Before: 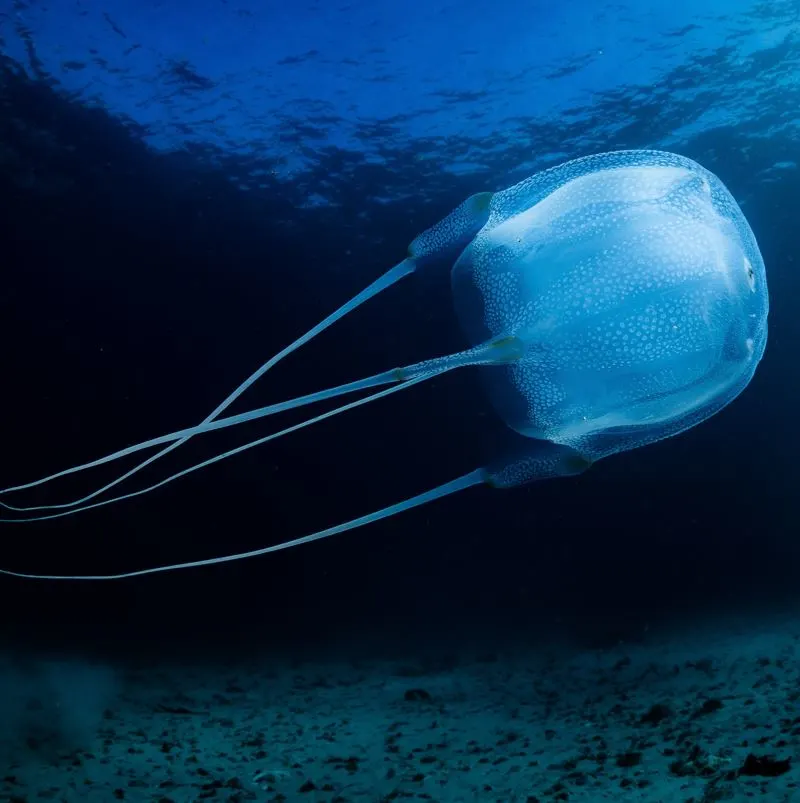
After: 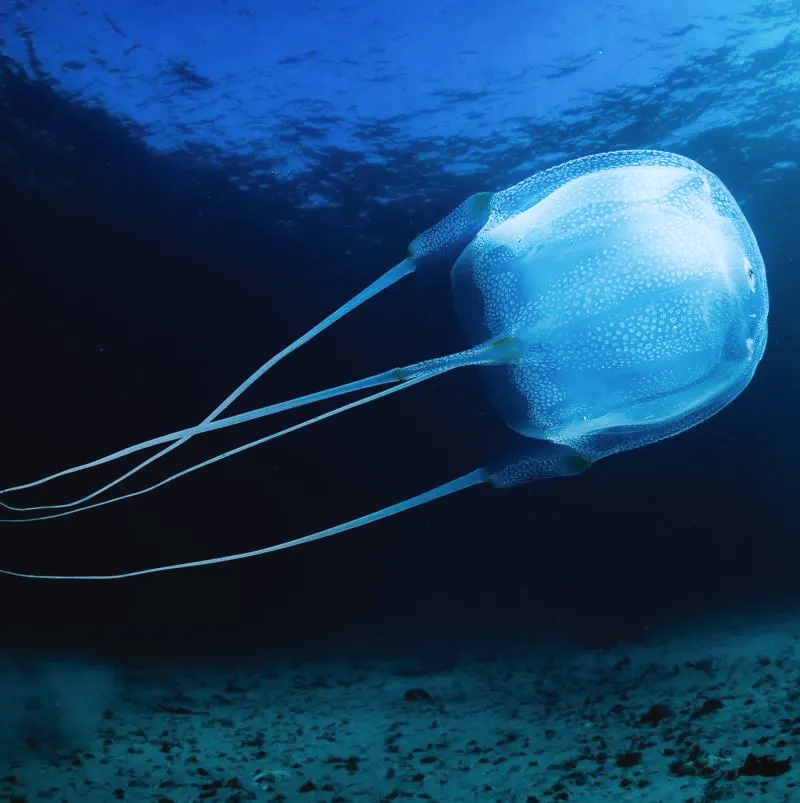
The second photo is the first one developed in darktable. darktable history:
tone curve: curves: ch0 [(0, 0.036) (0.053, 0.068) (0.211, 0.217) (0.519, 0.513) (0.847, 0.82) (0.991, 0.914)]; ch1 [(0, 0) (0.276, 0.206) (0.412, 0.353) (0.482, 0.475) (0.495, 0.5) (0.509, 0.502) (0.563, 0.57) (0.667, 0.672) (0.788, 0.809) (1, 1)]; ch2 [(0, 0) (0.438, 0.456) (0.473, 0.47) (0.503, 0.503) (0.523, 0.528) (0.562, 0.571) (0.612, 0.61) (0.679, 0.72) (1, 1)], preserve colors none
exposure: exposure 0.667 EV, compensate highlight preservation false
